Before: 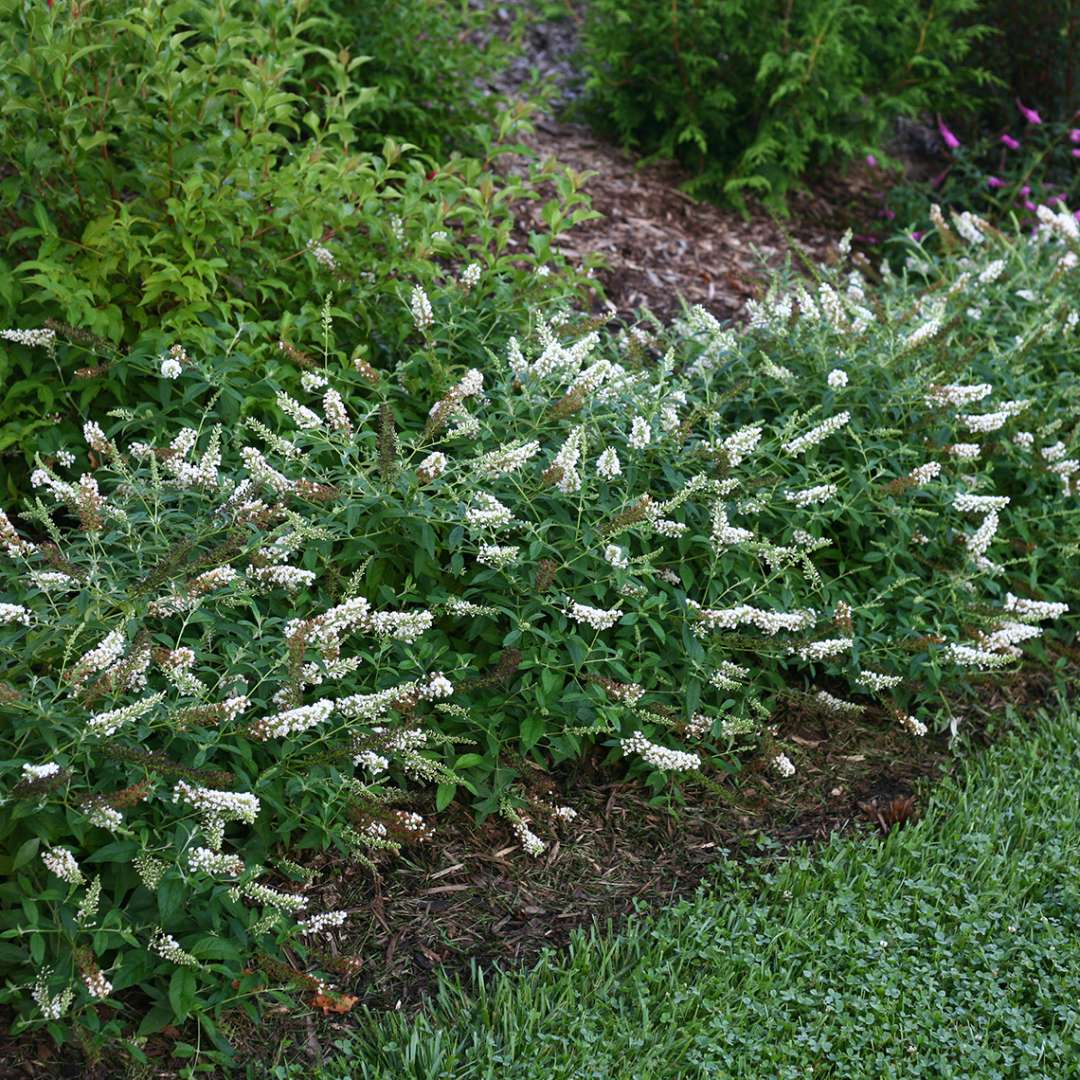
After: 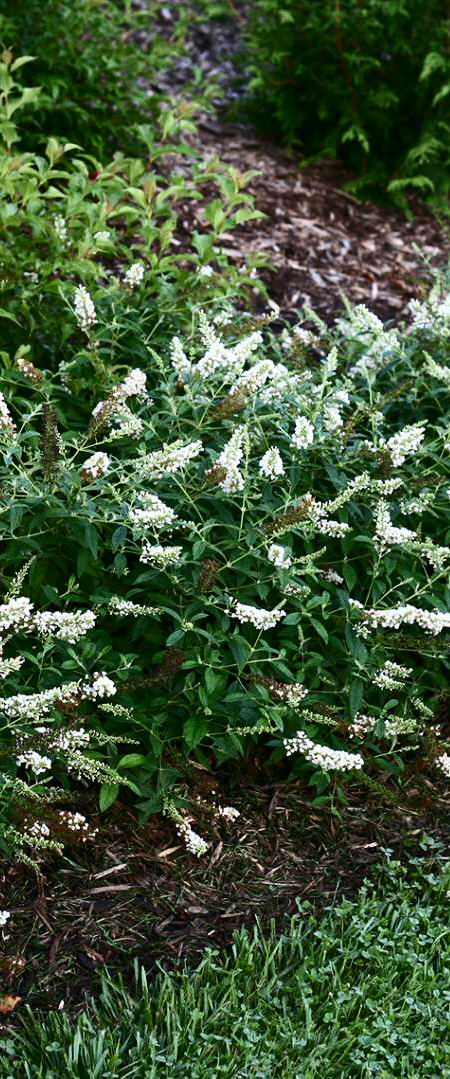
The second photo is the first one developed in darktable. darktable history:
crop: left 31.218%, right 27.064%
contrast brightness saturation: contrast 0.296
